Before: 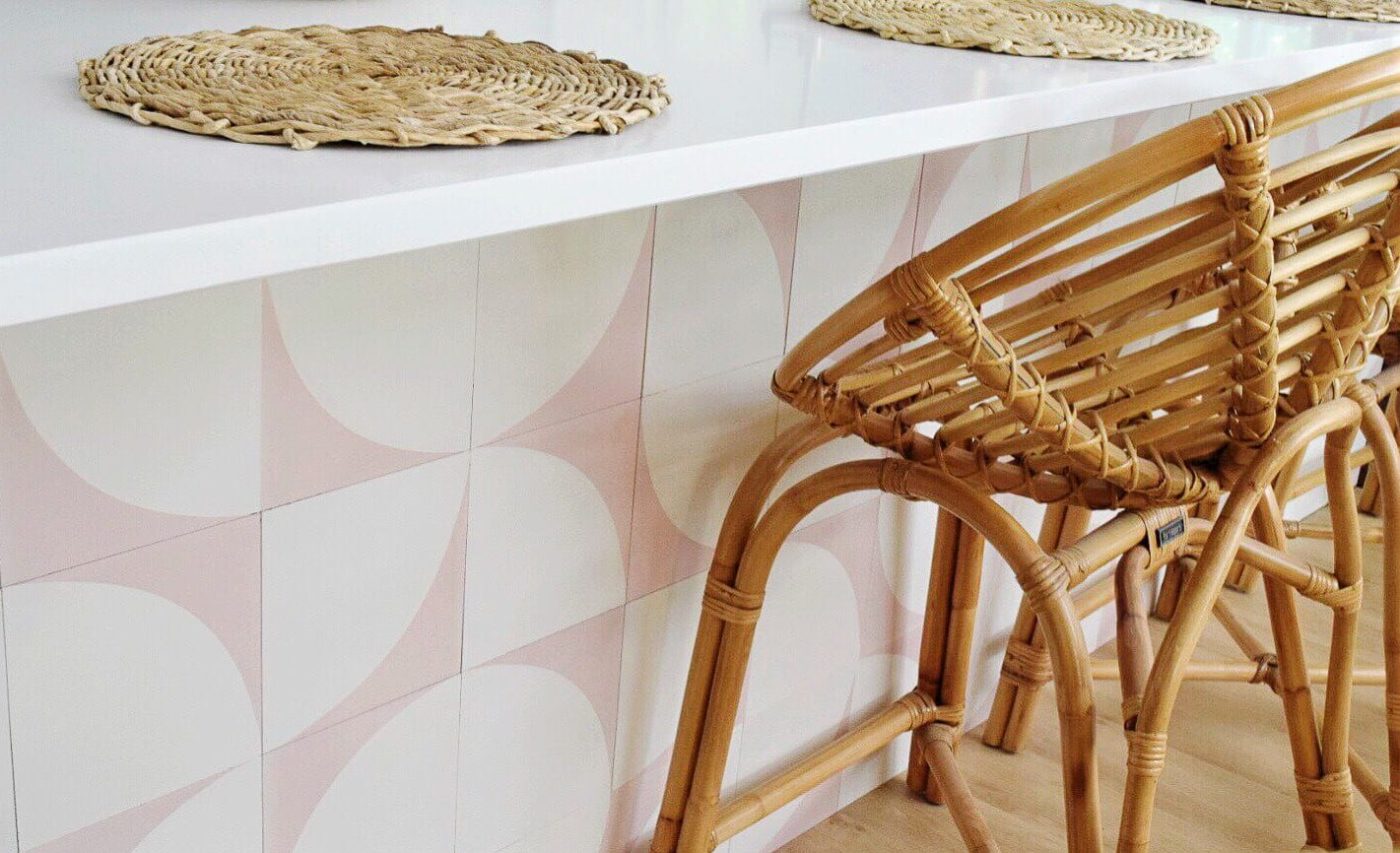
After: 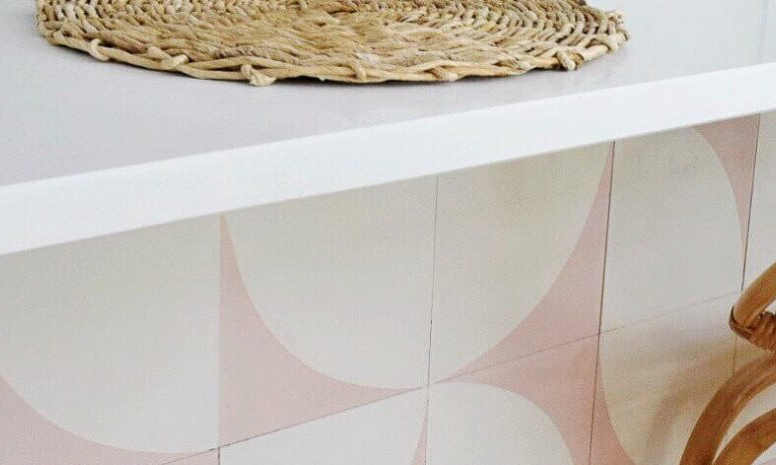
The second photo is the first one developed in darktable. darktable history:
crop and rotate: left 3.063%, top 7.556%, right 41.44%, bottom 37.889%
exposure: exposure -0.042 EV, compensate exposure bias true, compensate highlight preservation false
